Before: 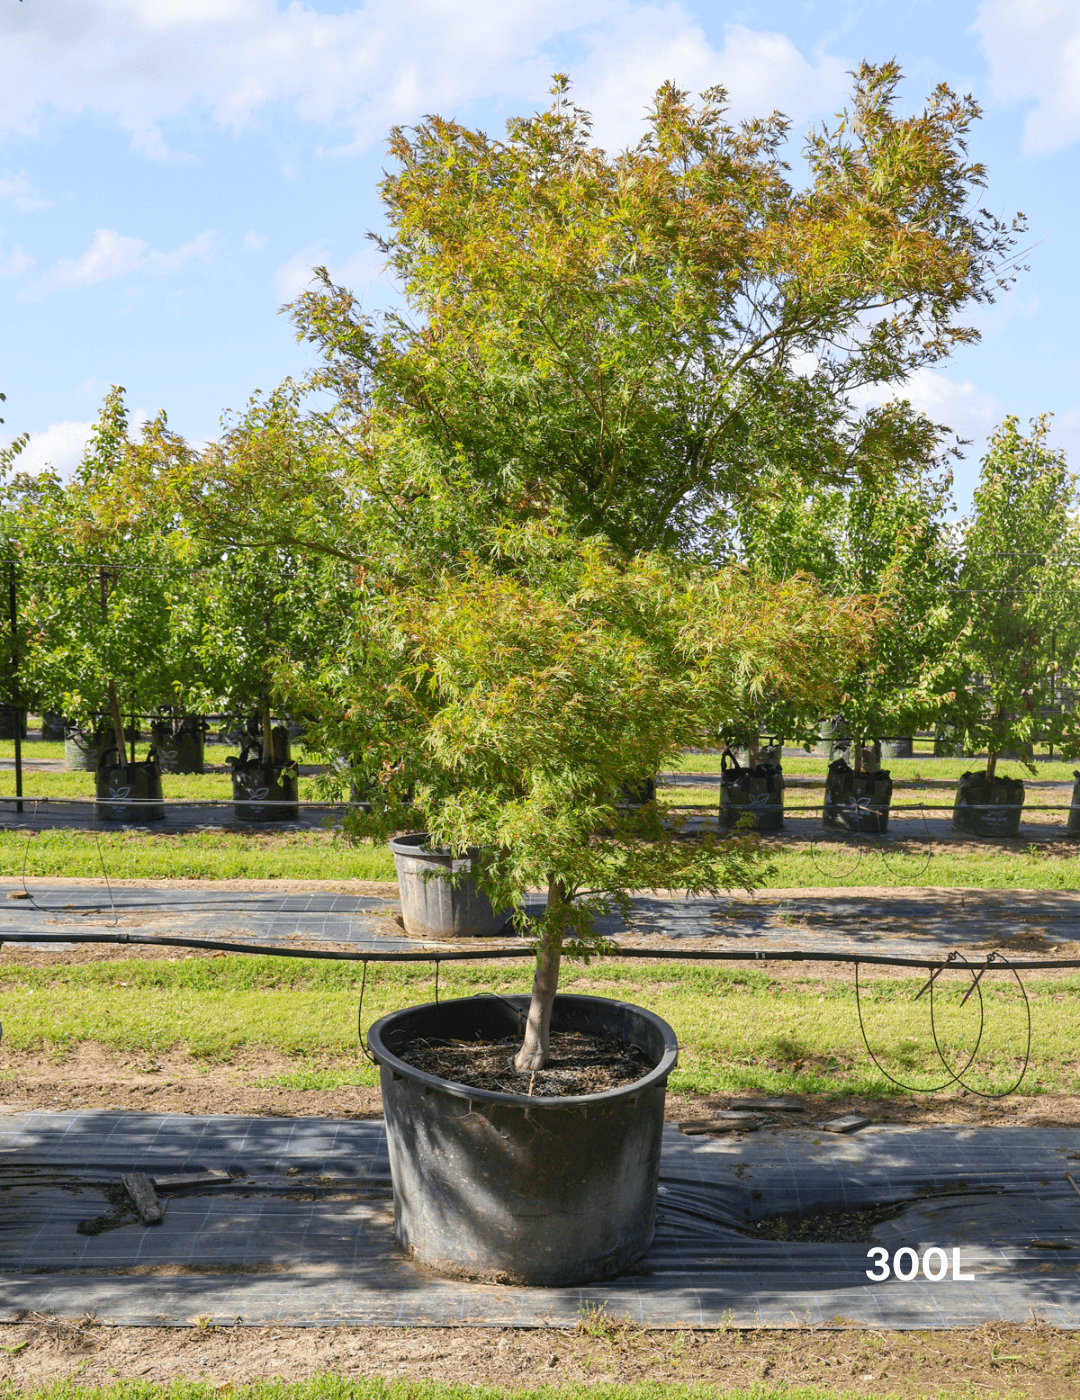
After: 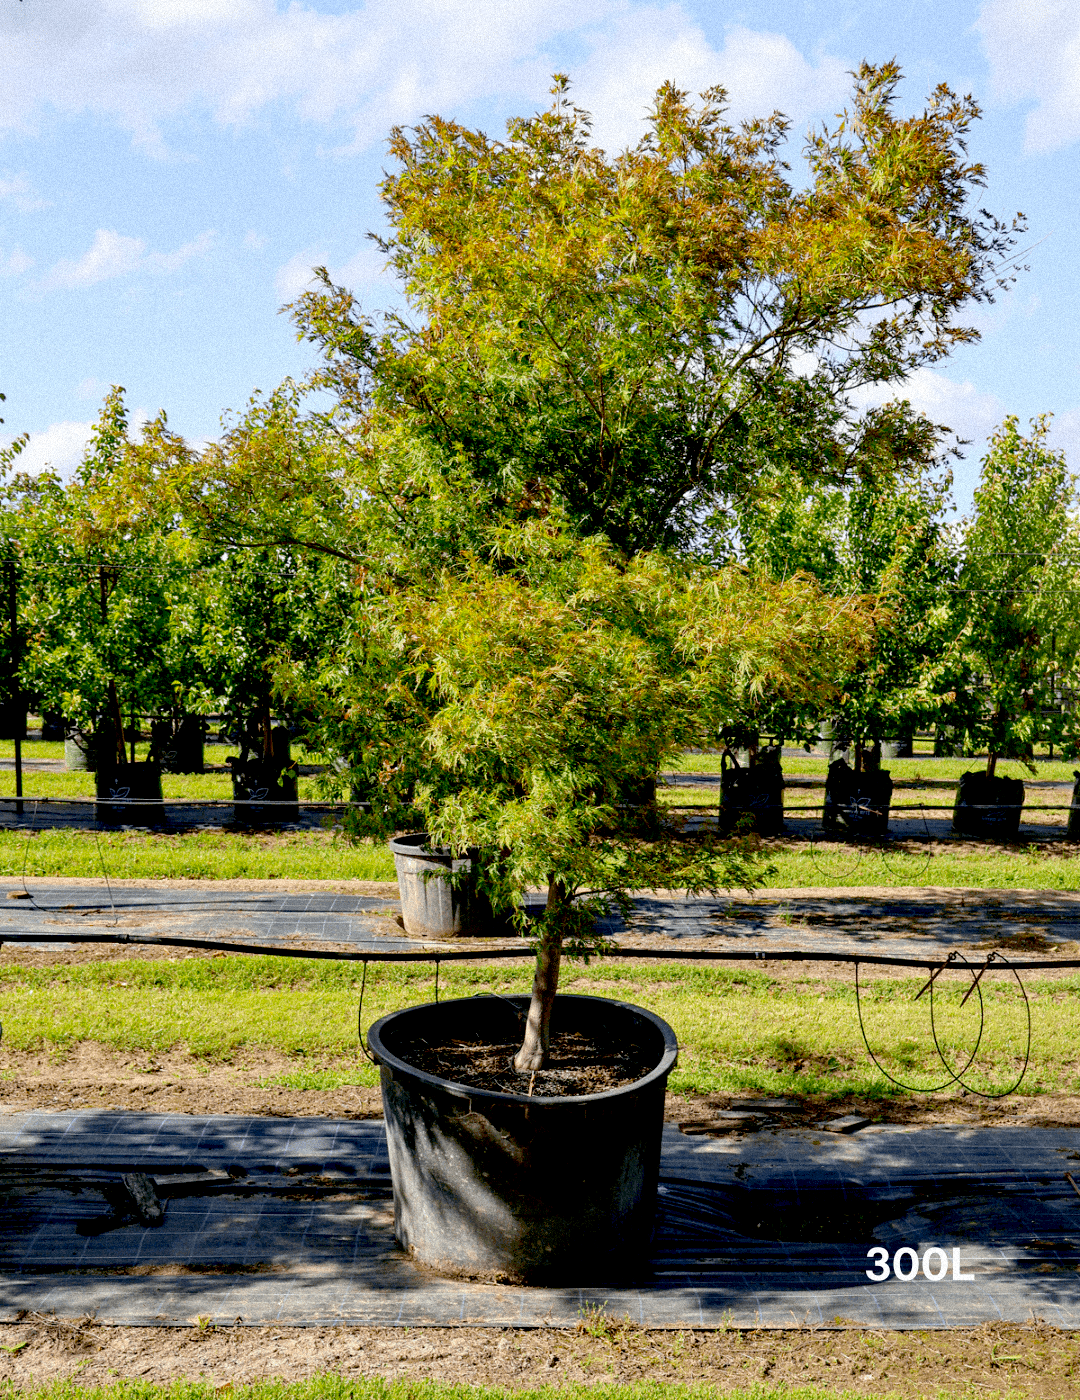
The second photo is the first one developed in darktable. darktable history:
exposure: black level correction 0.047, exposure 0.013 EV, compensate highlight preservation false
grain: mid-tones bias 0%
